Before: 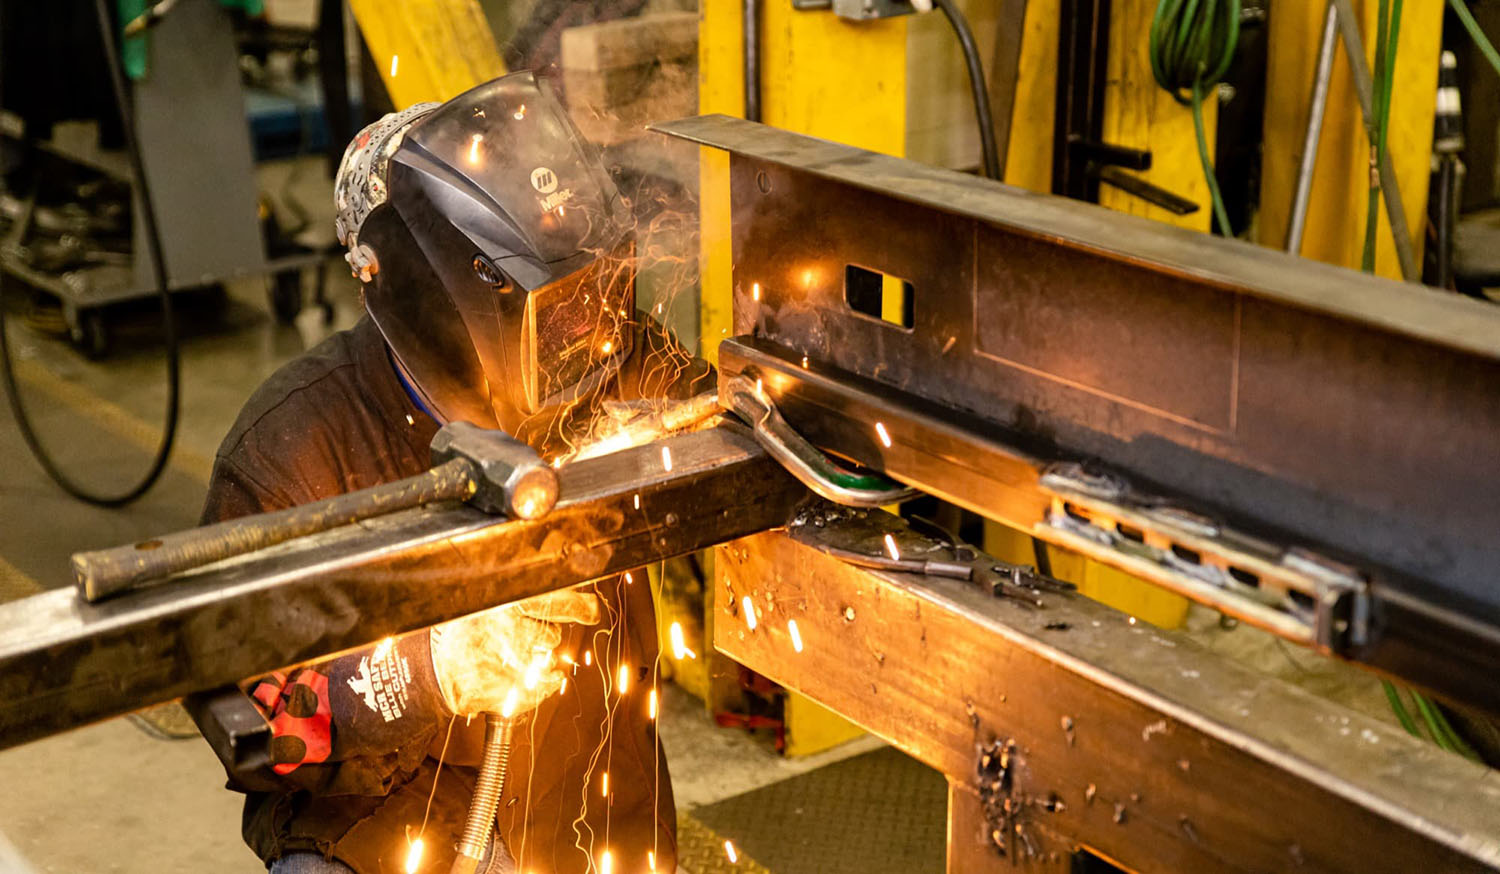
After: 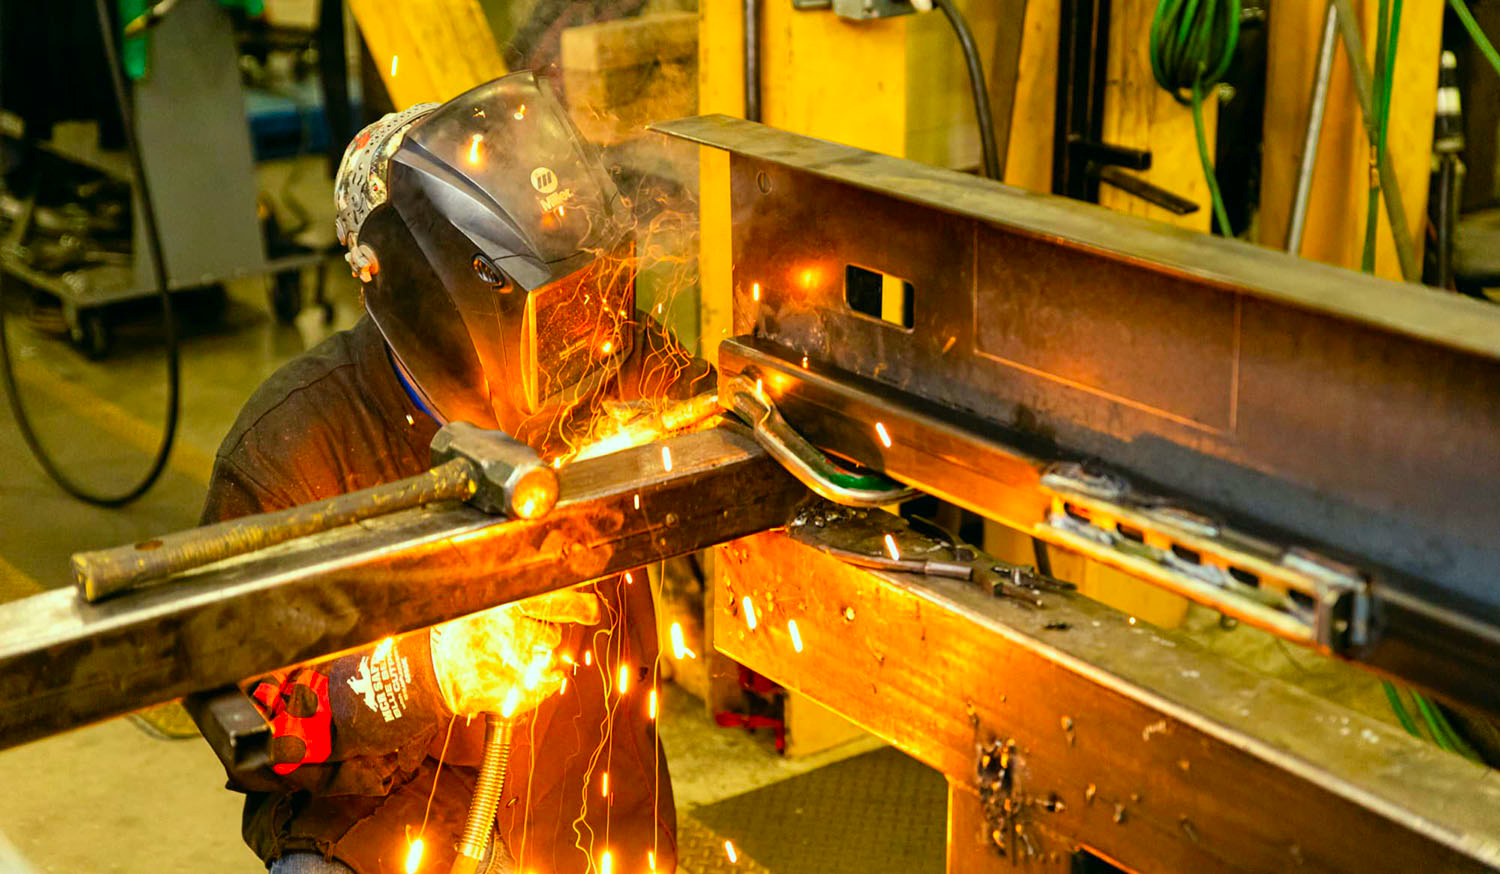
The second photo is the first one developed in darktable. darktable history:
contrast brightness saturation: contrast 0.072, brightness 0.071, saturation 0.18
color correction: highlights a* -7.64, highlights b* 1.35, shadows a* -3.65, saturation 1.41
